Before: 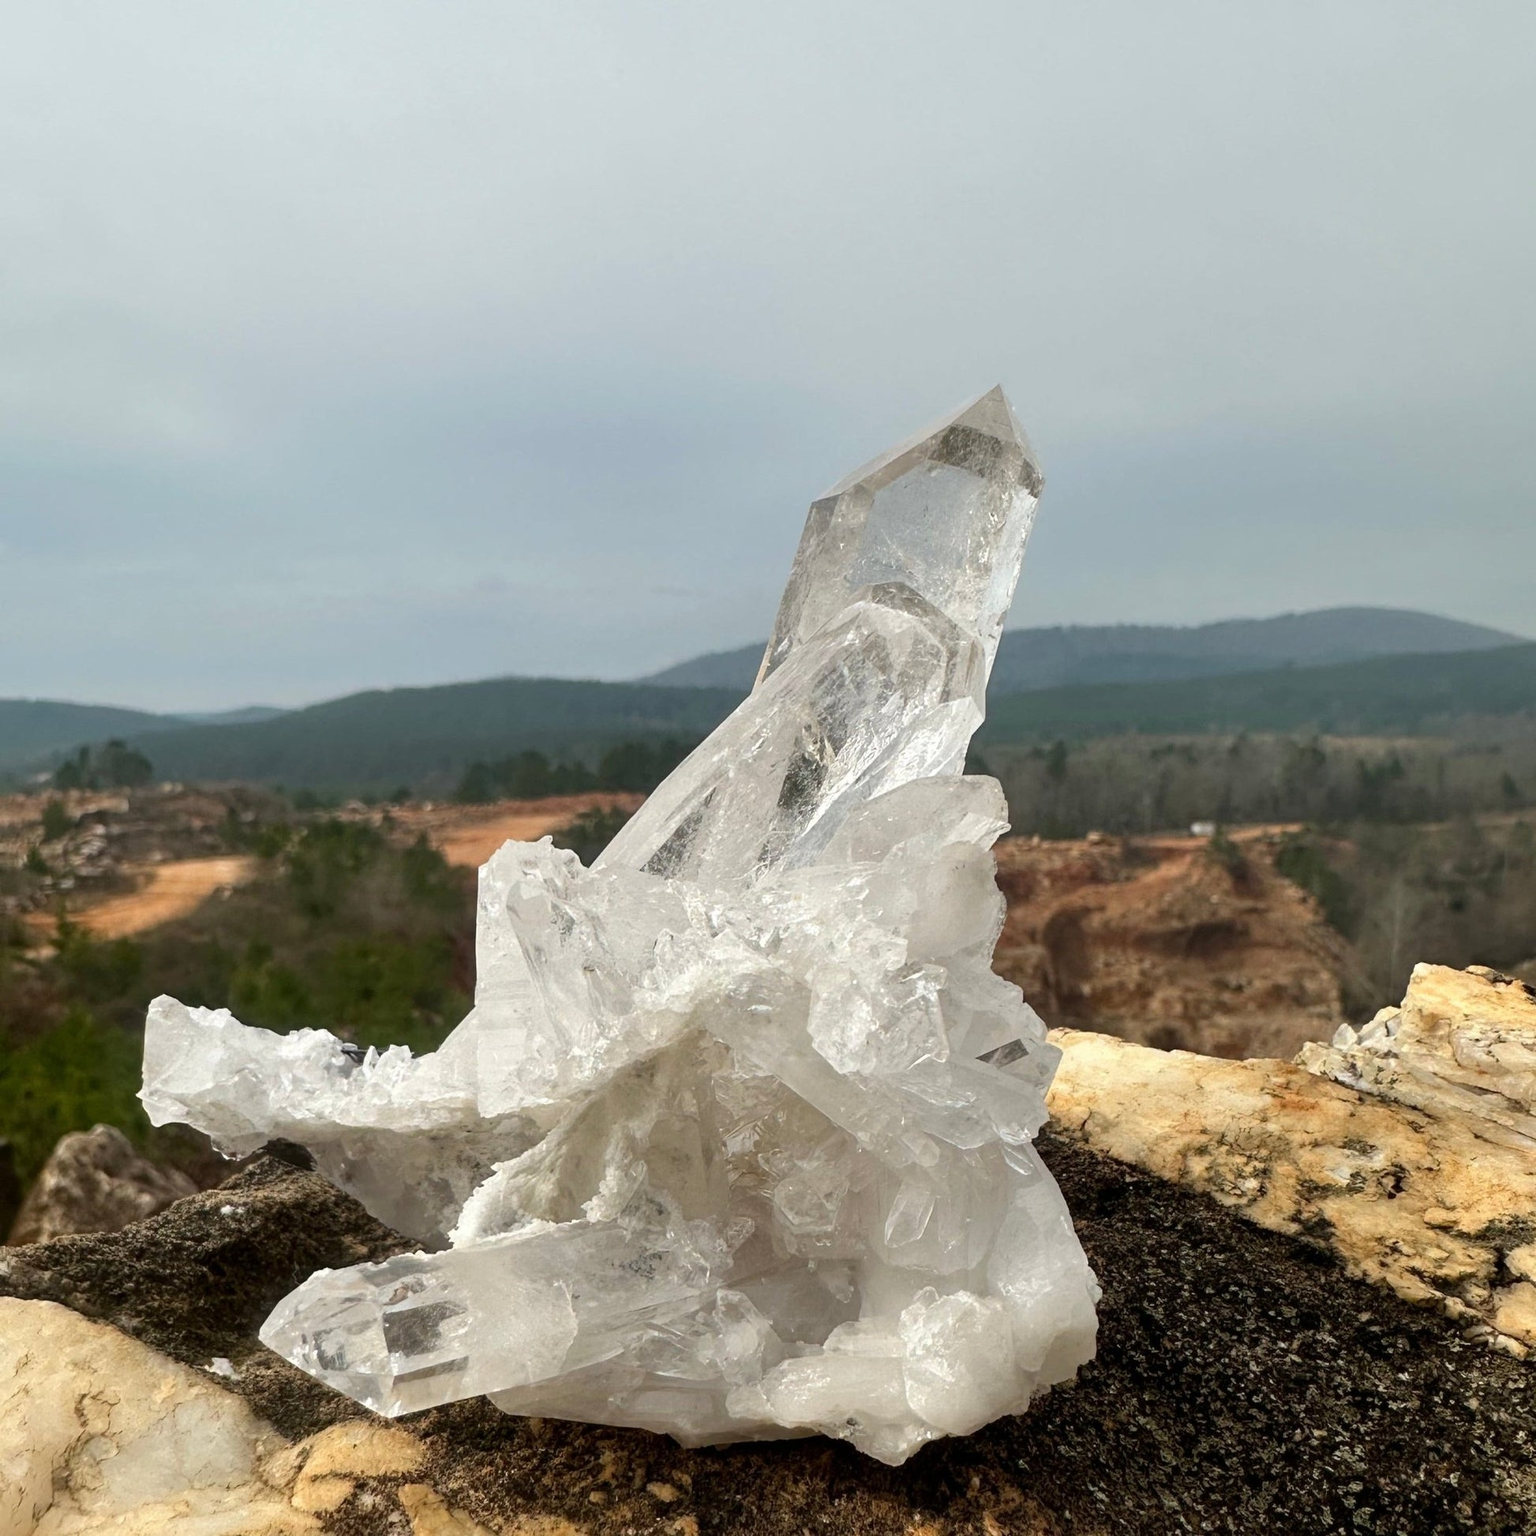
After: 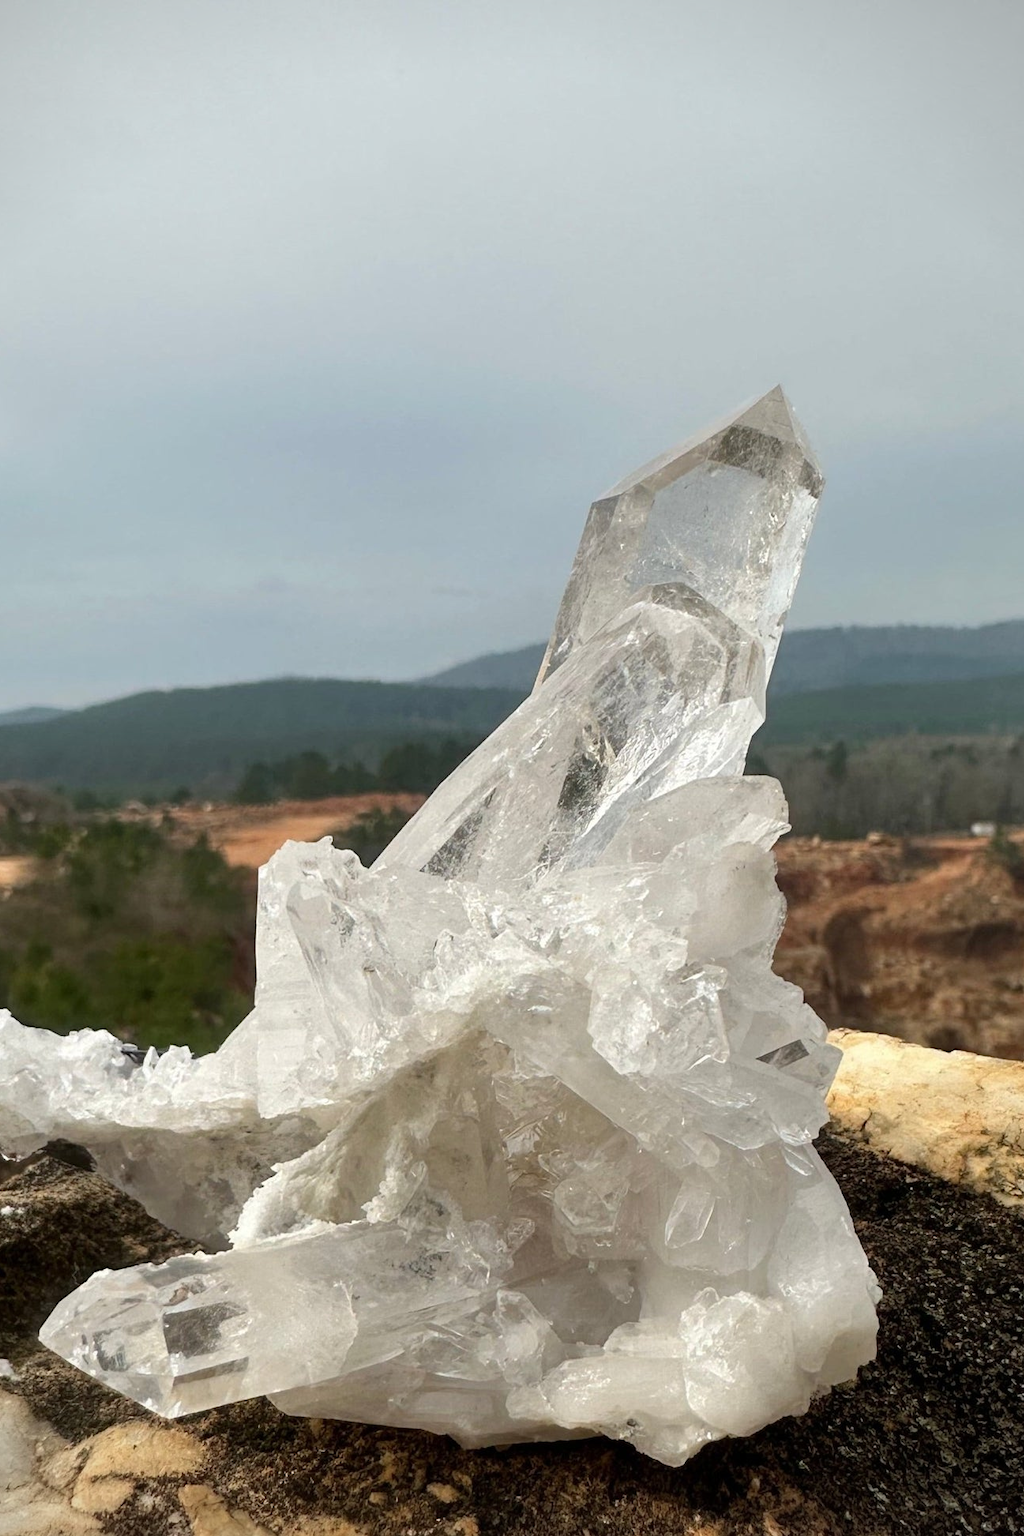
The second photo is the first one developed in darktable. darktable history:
vignetting: fall-off start 91.19%
crop and rotate: left 14.385%, right 18.948%
